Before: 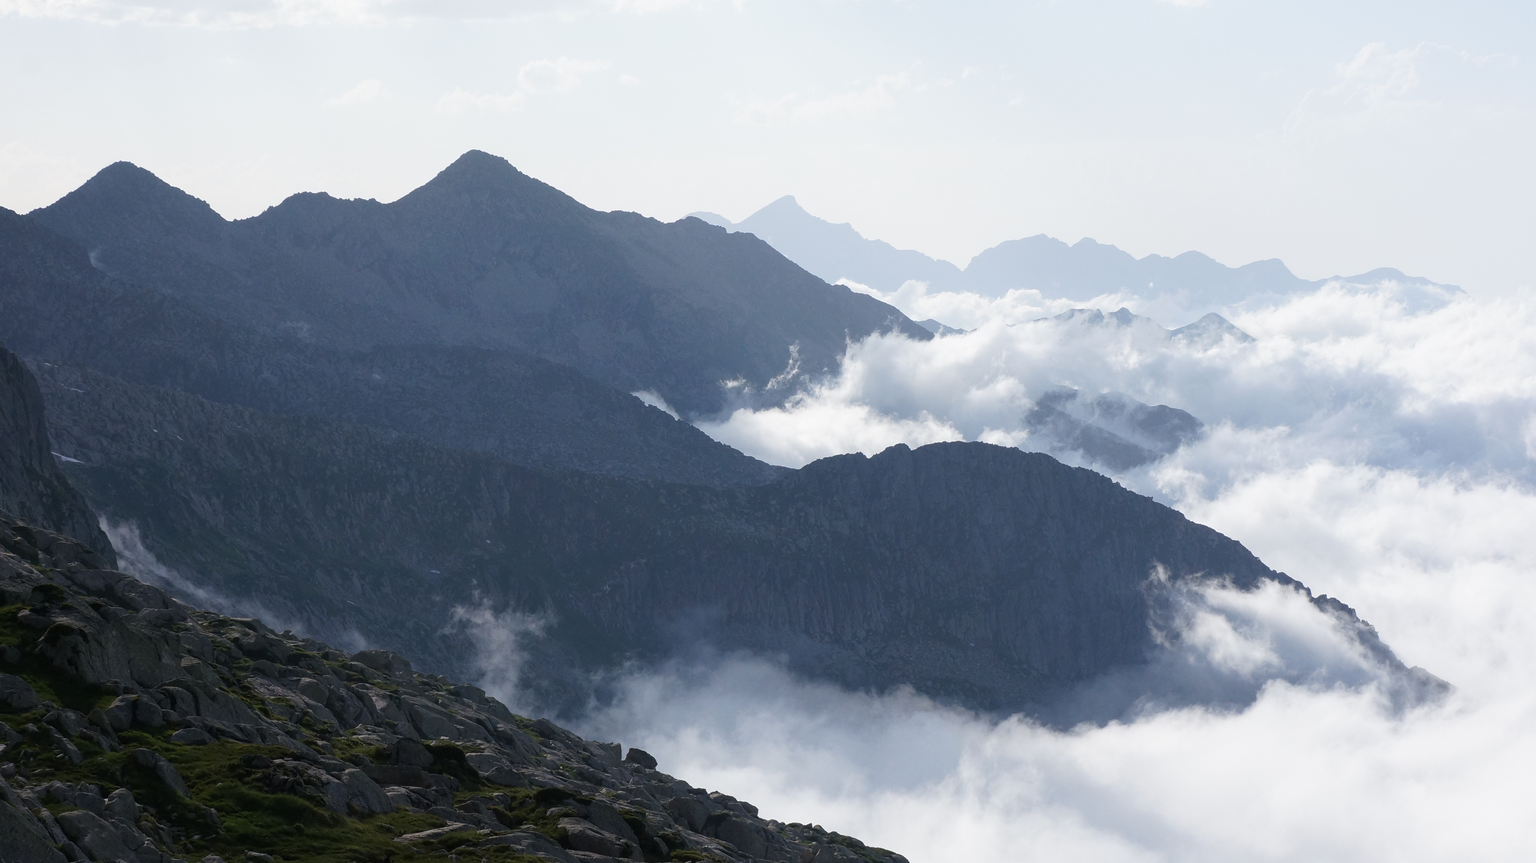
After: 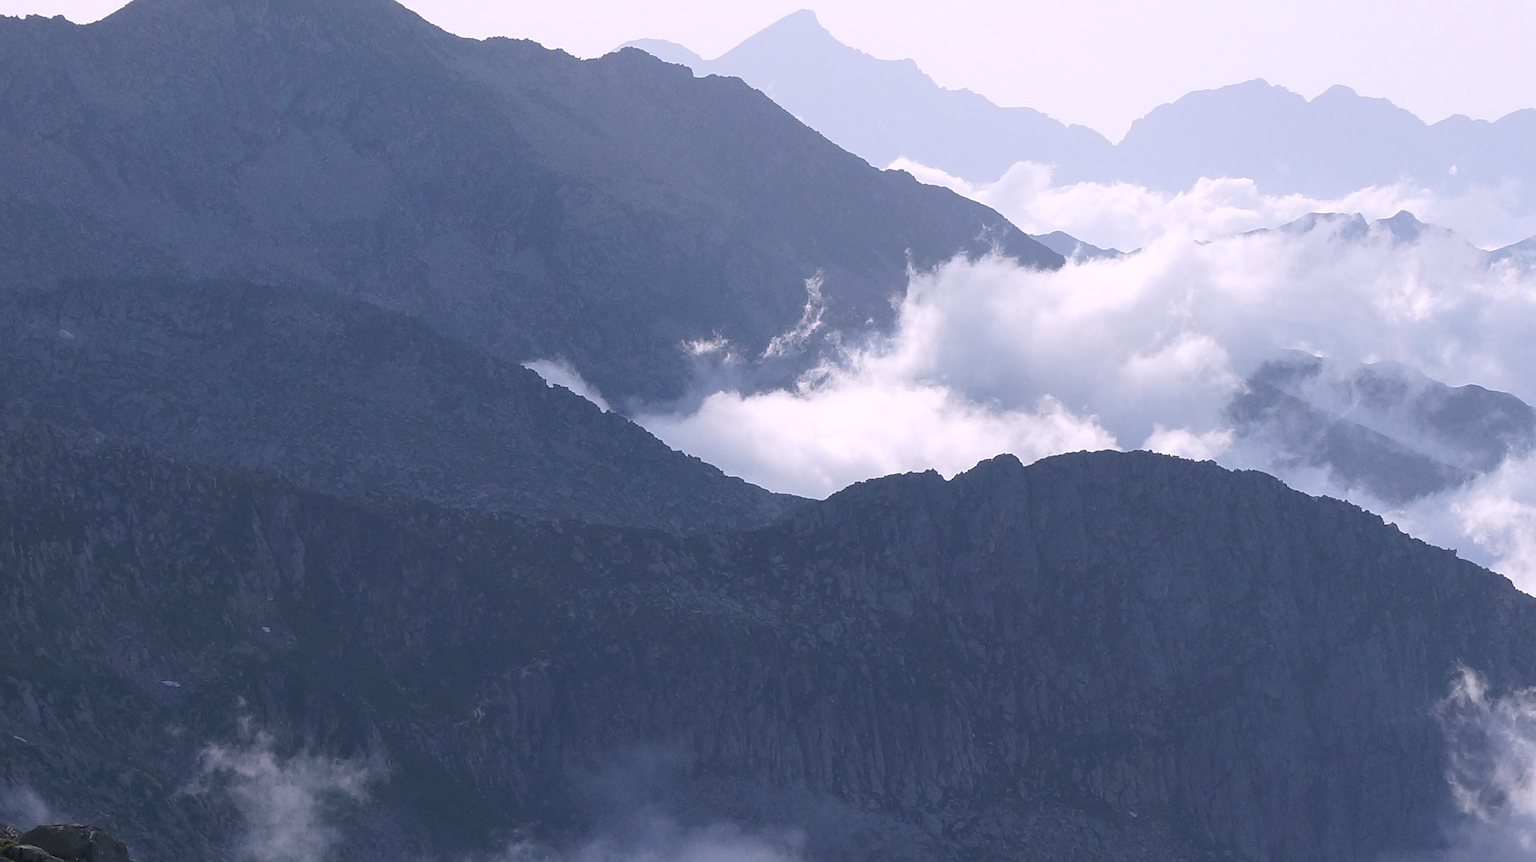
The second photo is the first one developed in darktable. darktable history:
sharpen: radius 1.864, amount 0.398, threshold 1.271
white balance: red 1.05, blue 1.072
crop and rotate: left 22.13%, top 22.054%, right 22.026%, bottom 22.102%
